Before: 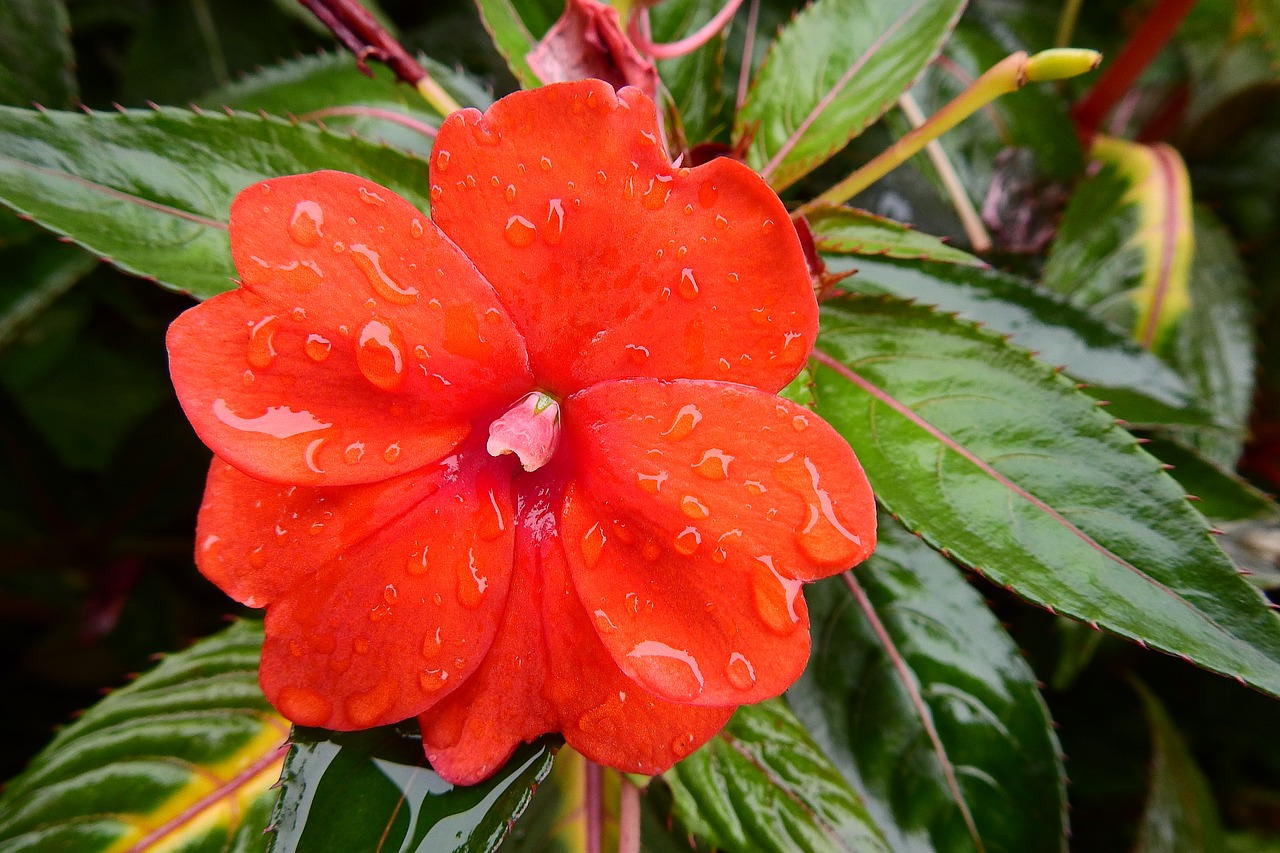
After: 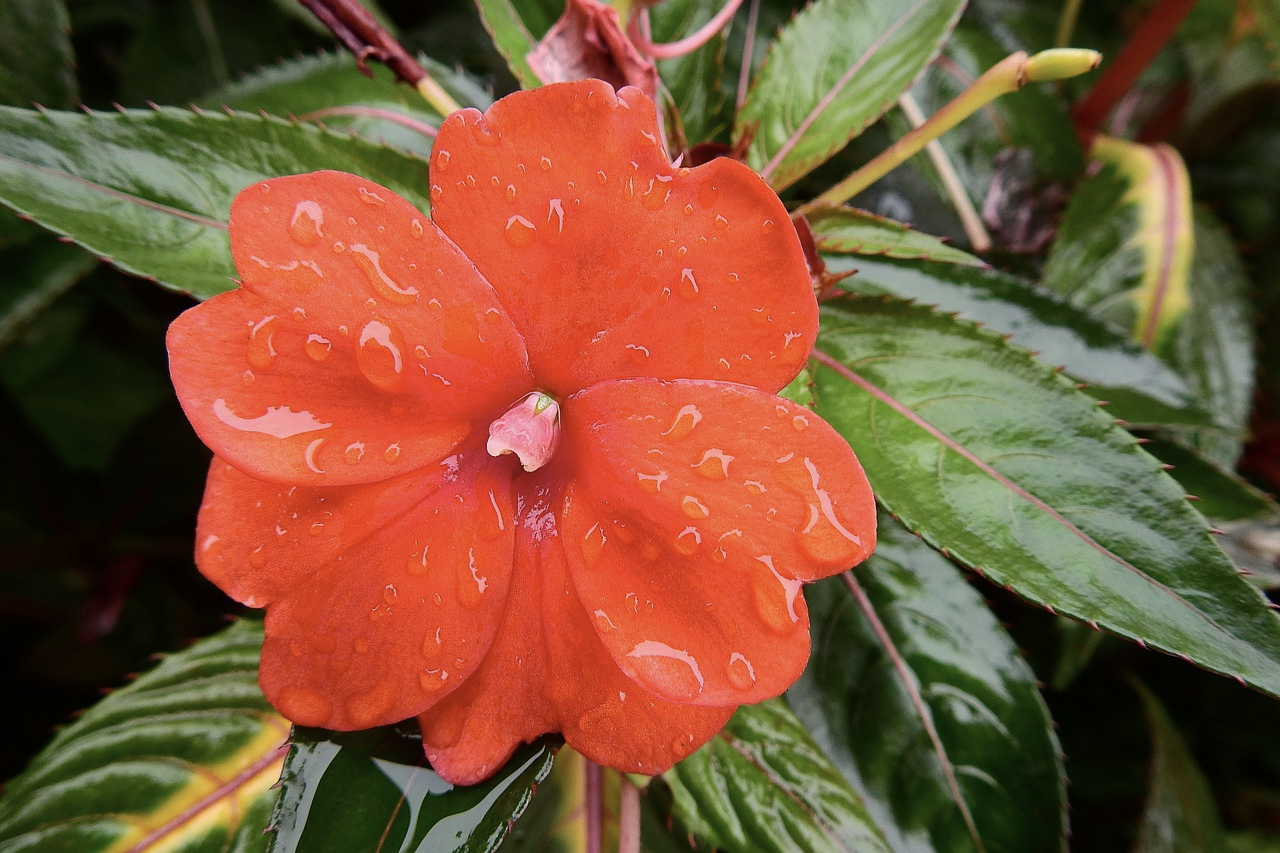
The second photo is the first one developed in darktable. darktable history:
contrast brightness saturation: contrast 0.06, brightness -0.01, saturation -0.23
exposure: compensate highlight preservation false
